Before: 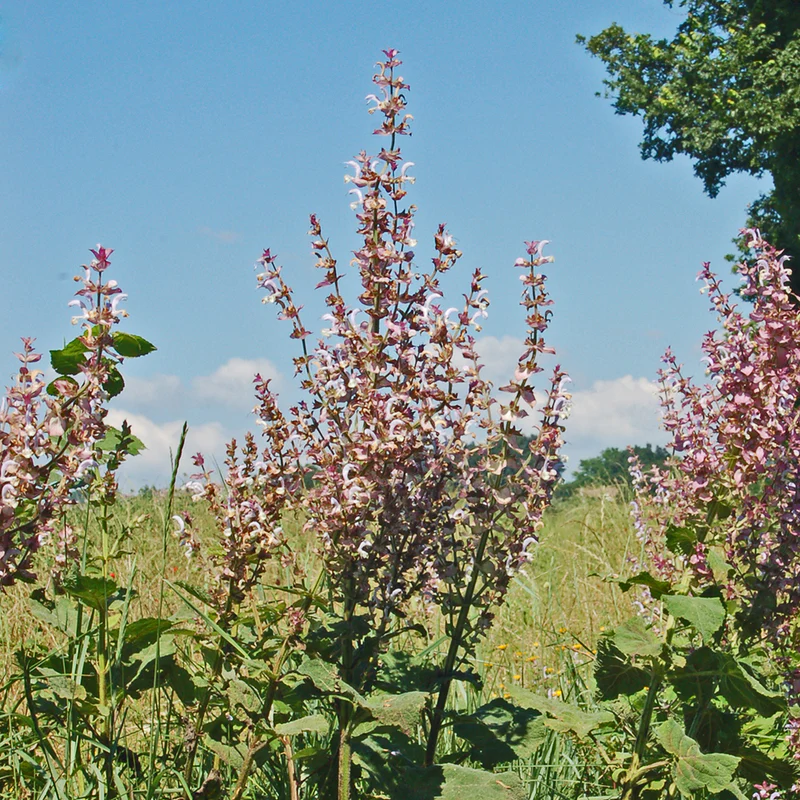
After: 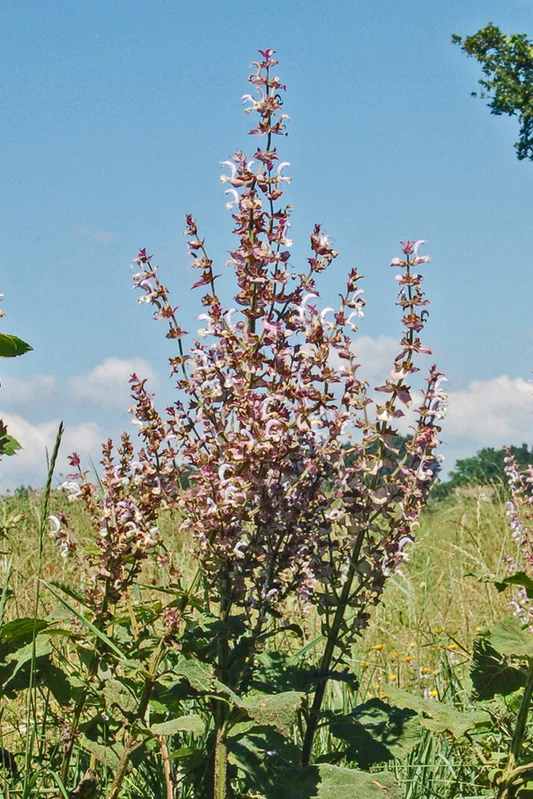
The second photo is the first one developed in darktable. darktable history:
local contrast: on, module defaults
crop and rotate: left 15.546%, right 17.787%
